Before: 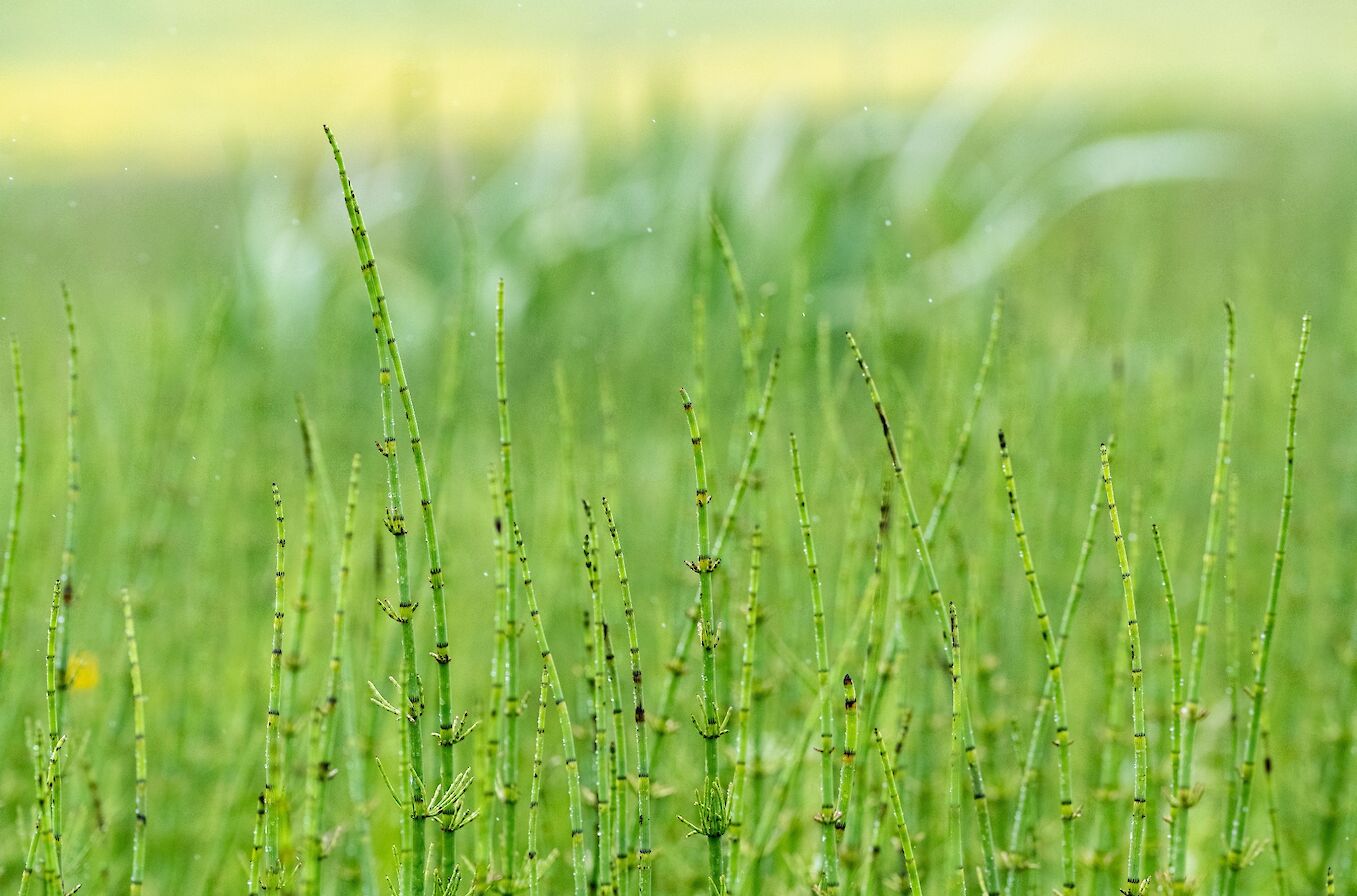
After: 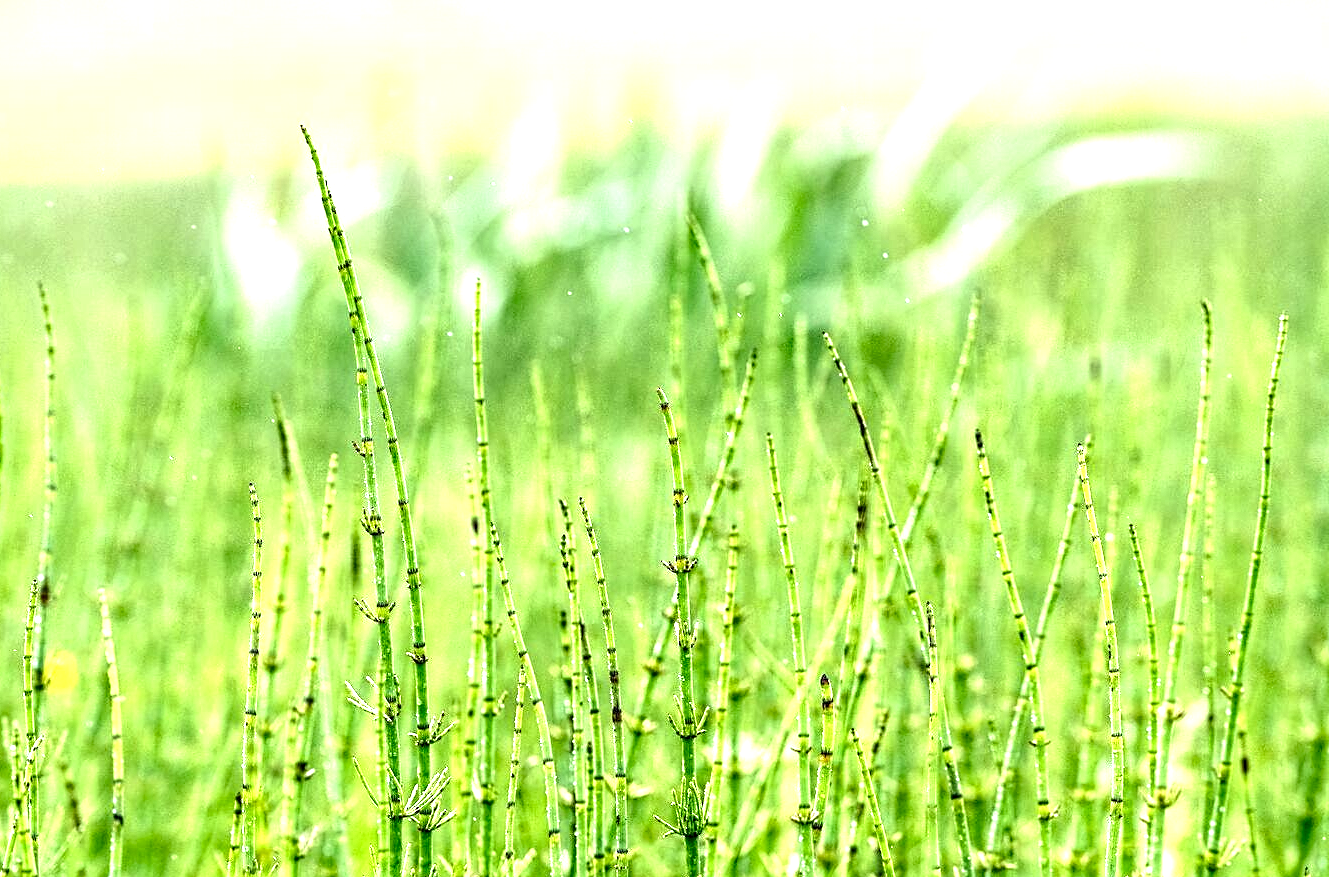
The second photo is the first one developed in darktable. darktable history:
local contrast: highlights 20%, detail 197%
sharpen: radius 1.864, amount 0.398, threshold 1.271
shadows and highlights: shadows 43.06, highlights 6.94
exposure: black level correction 0, exposure 1.1 EV, compensate exposure bias true, compensate highlight preservation false
crop: left 1.743%, right 0.268%, bottom 2.011%
